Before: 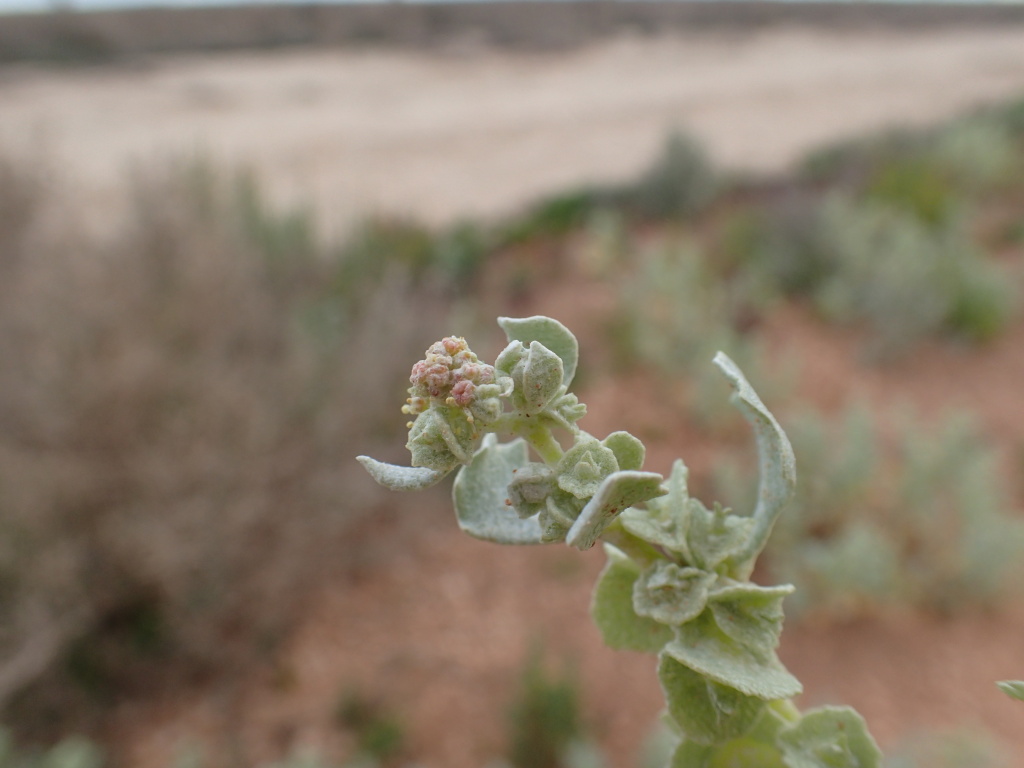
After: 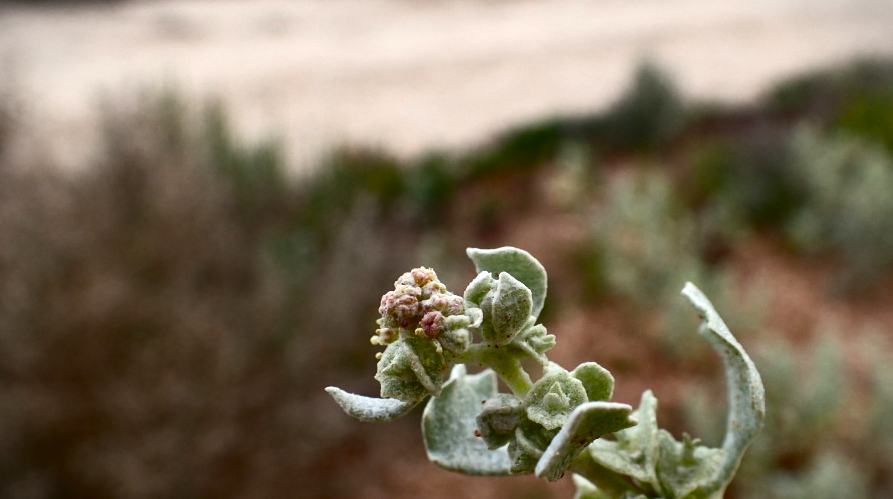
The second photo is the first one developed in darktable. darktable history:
contrast brightness saturation: contrast 0.242, brightness -0.226, saturation 0.136
color balance rgb: linear chroma grading › global chroma 8.869%, perceptual saturation grading › global saturation 20%, perceptual saturation grading › highlights -50.233%, perceptual saturation grading › shadows 31.196%, perceptual brilliance grading › global brilliance 15.093%, perceptual brilliance grading › shadows -35.585%, contrast 4.581%
crop: left 3.101%, top 9.01%, right 9.67%, bottom 25.891%
vignetting: fall-off start 100.39%, width/height ratio 1.302
